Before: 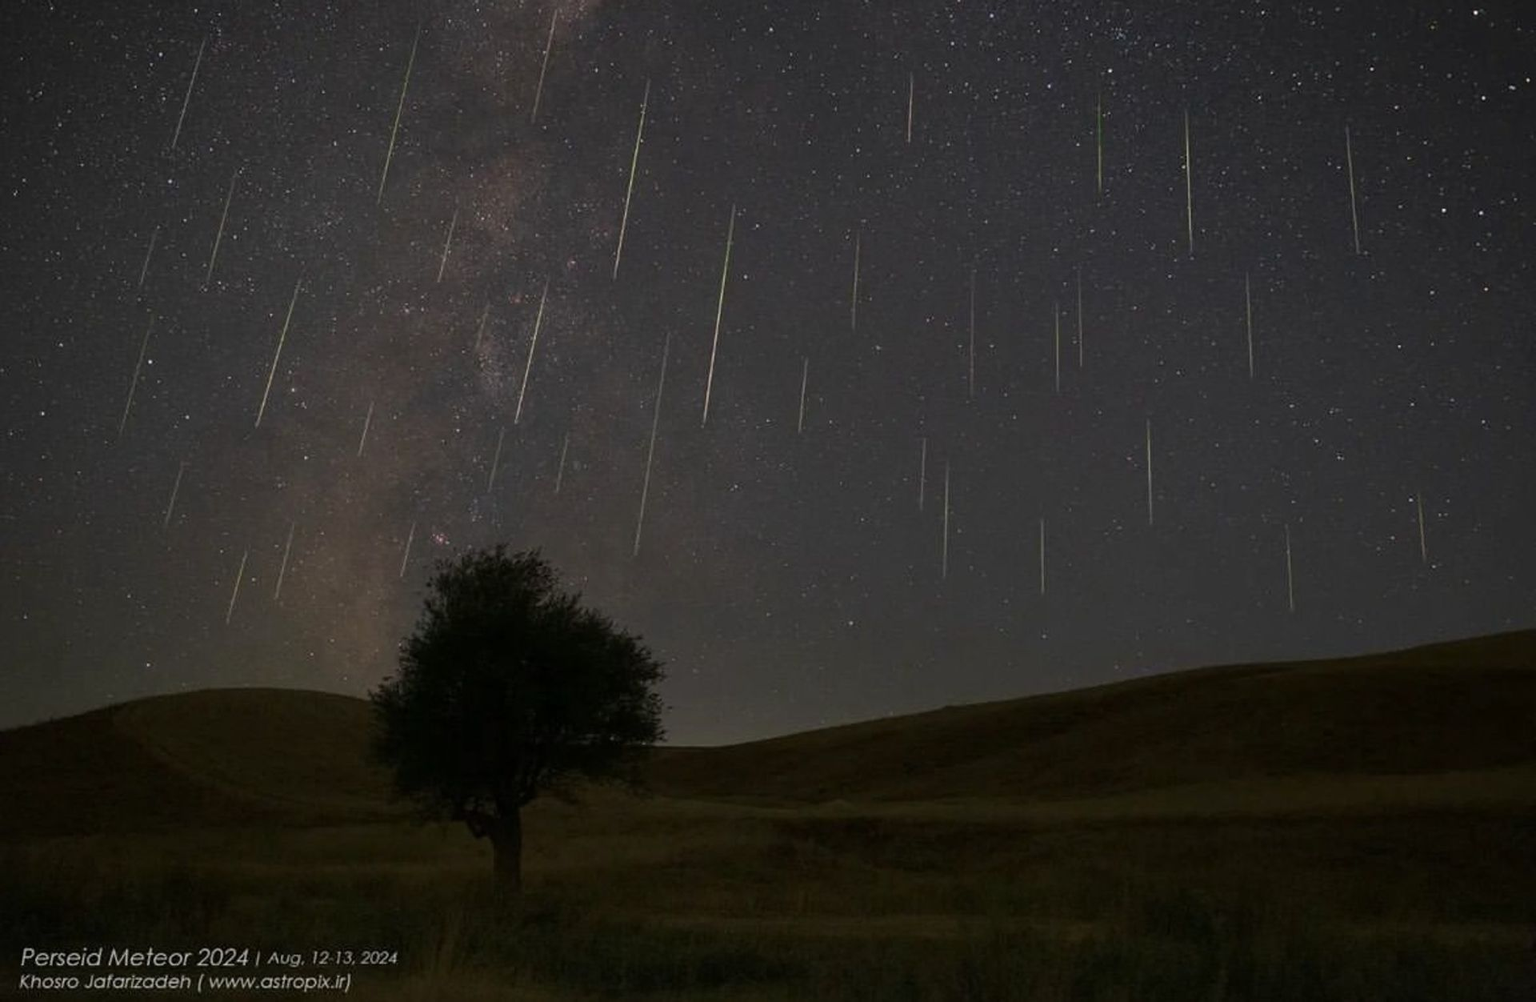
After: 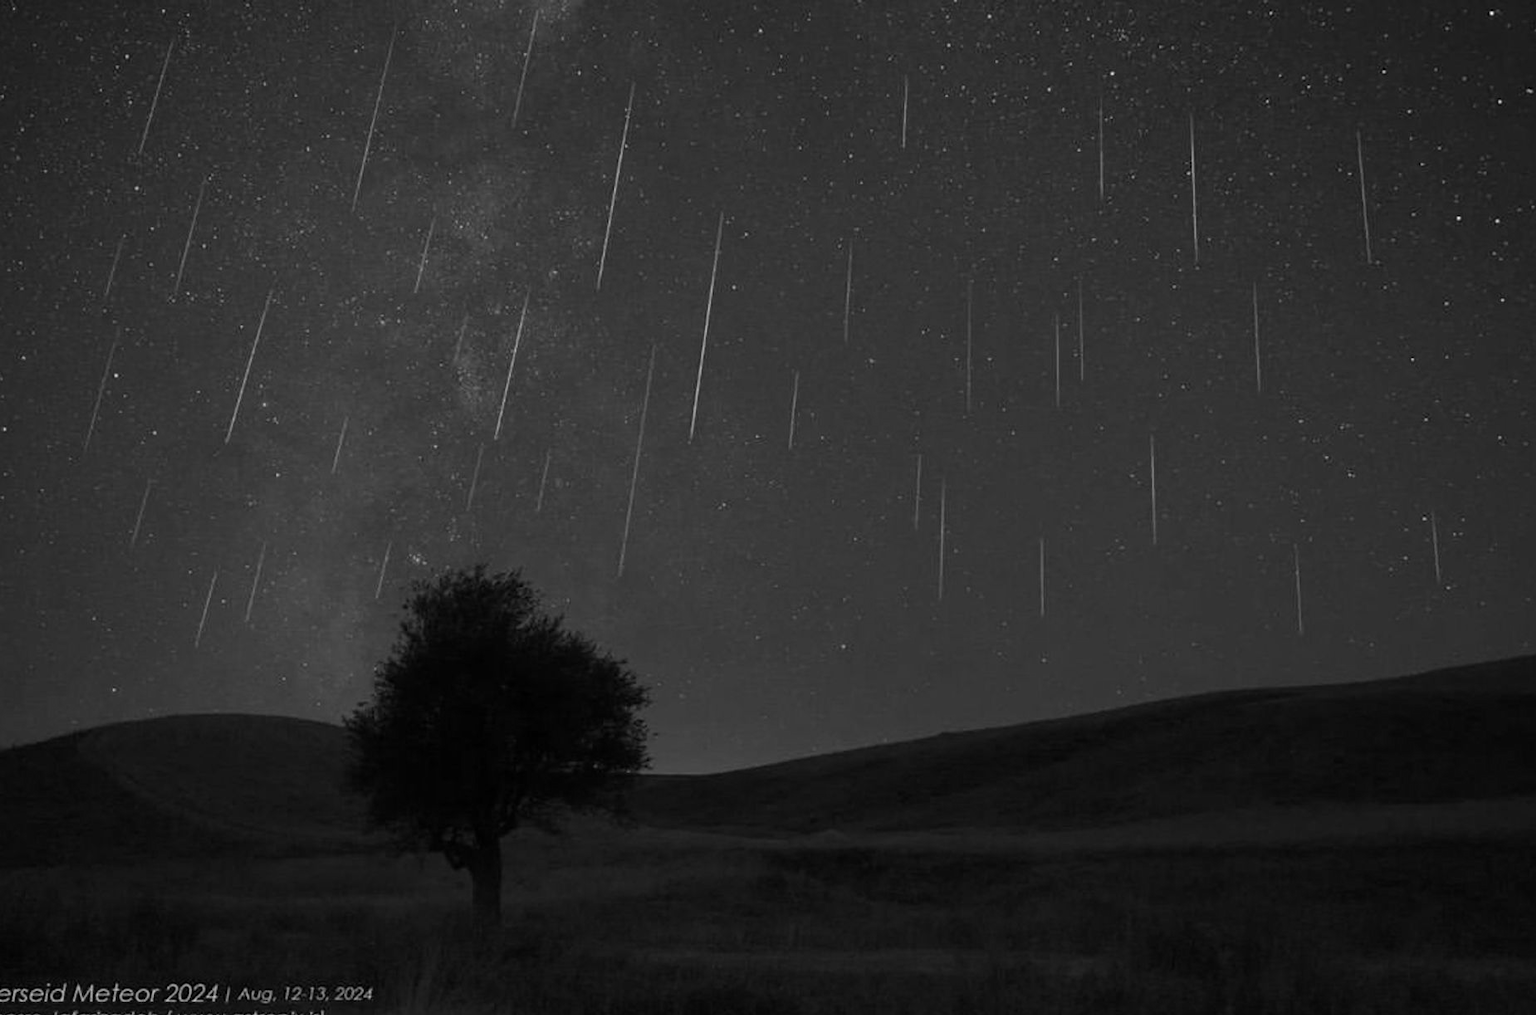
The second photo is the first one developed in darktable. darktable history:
monochrome: on, module defaults
crop and rotate: left 2.536%, right 1.107%, bottom 2.246%
color balance rgb: perceptual saturation grading › global saturation -1%
